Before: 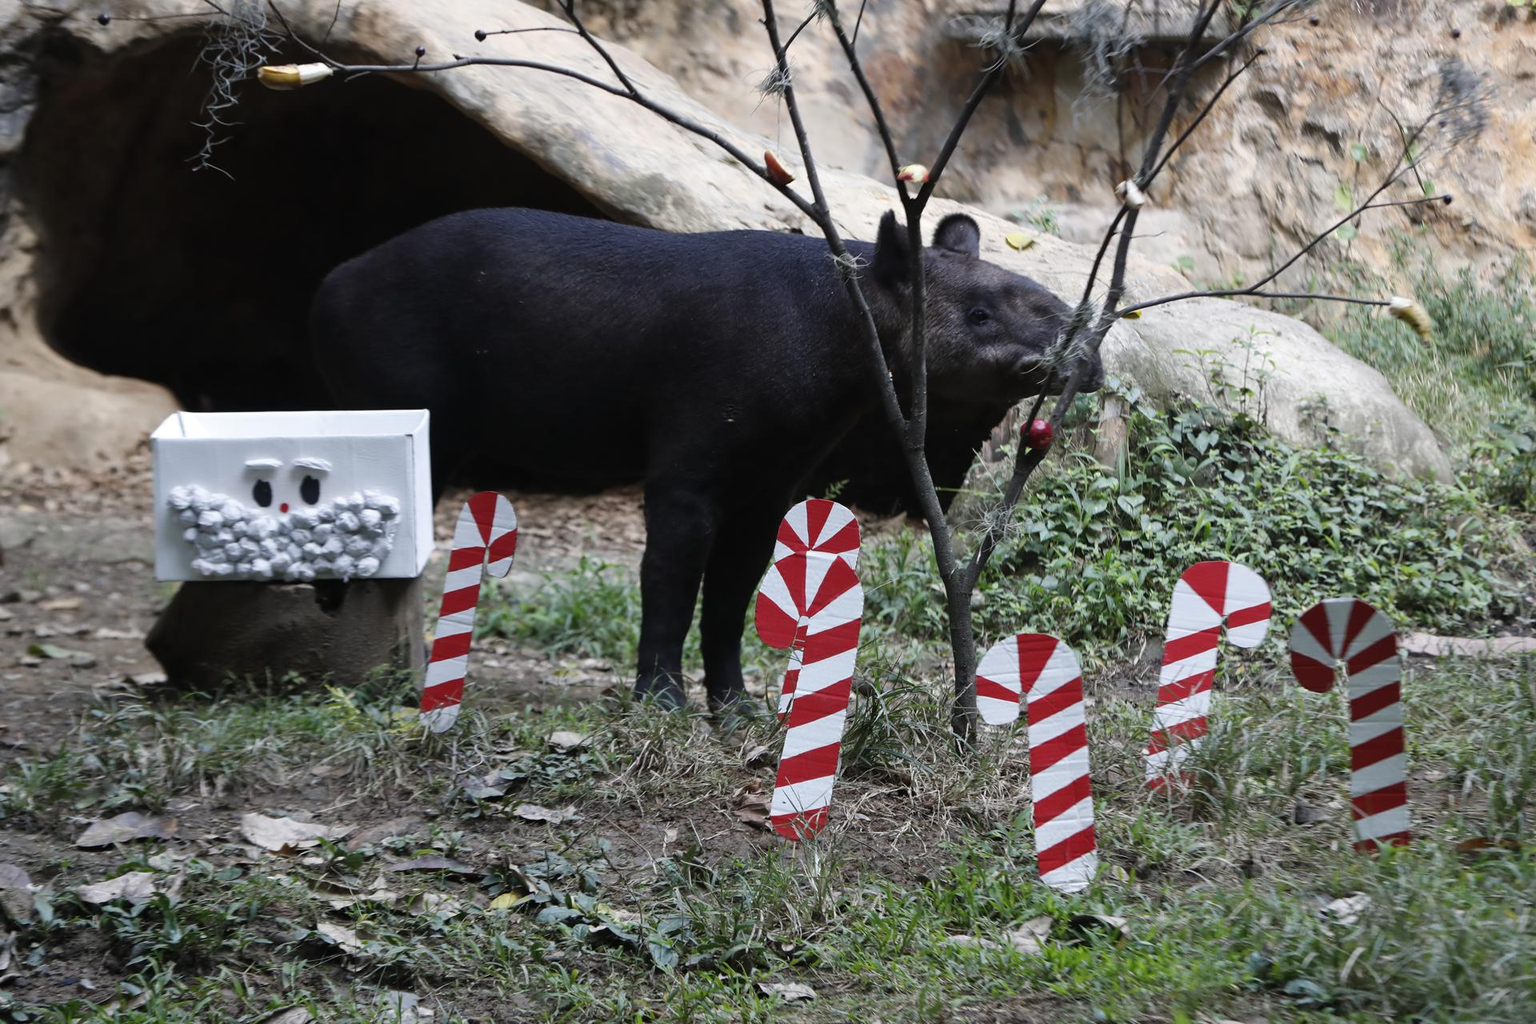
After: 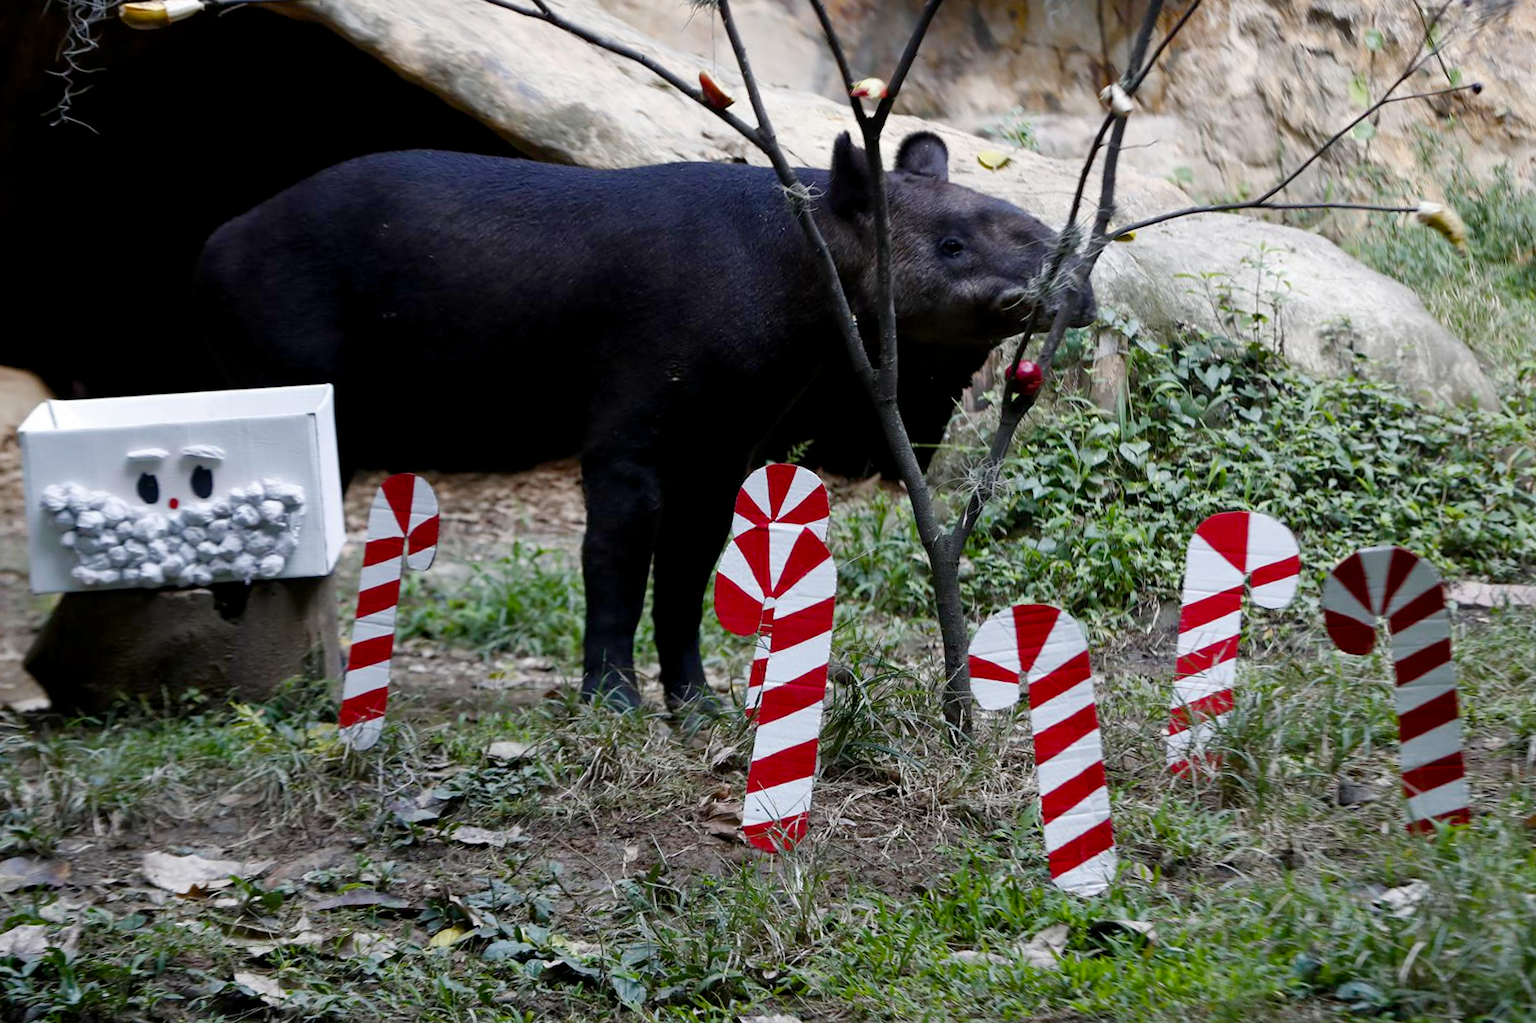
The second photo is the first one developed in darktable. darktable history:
crop and rotate: angle 2.83°, left 5.587%, top 5.684%
color balance rgb: global offset › luminance -0.498%, perceptual saturation grading › global saturation 20%, perceptual saturation grading › highlights -25.038%, perceptual saturation grading › shadows 49.74%
